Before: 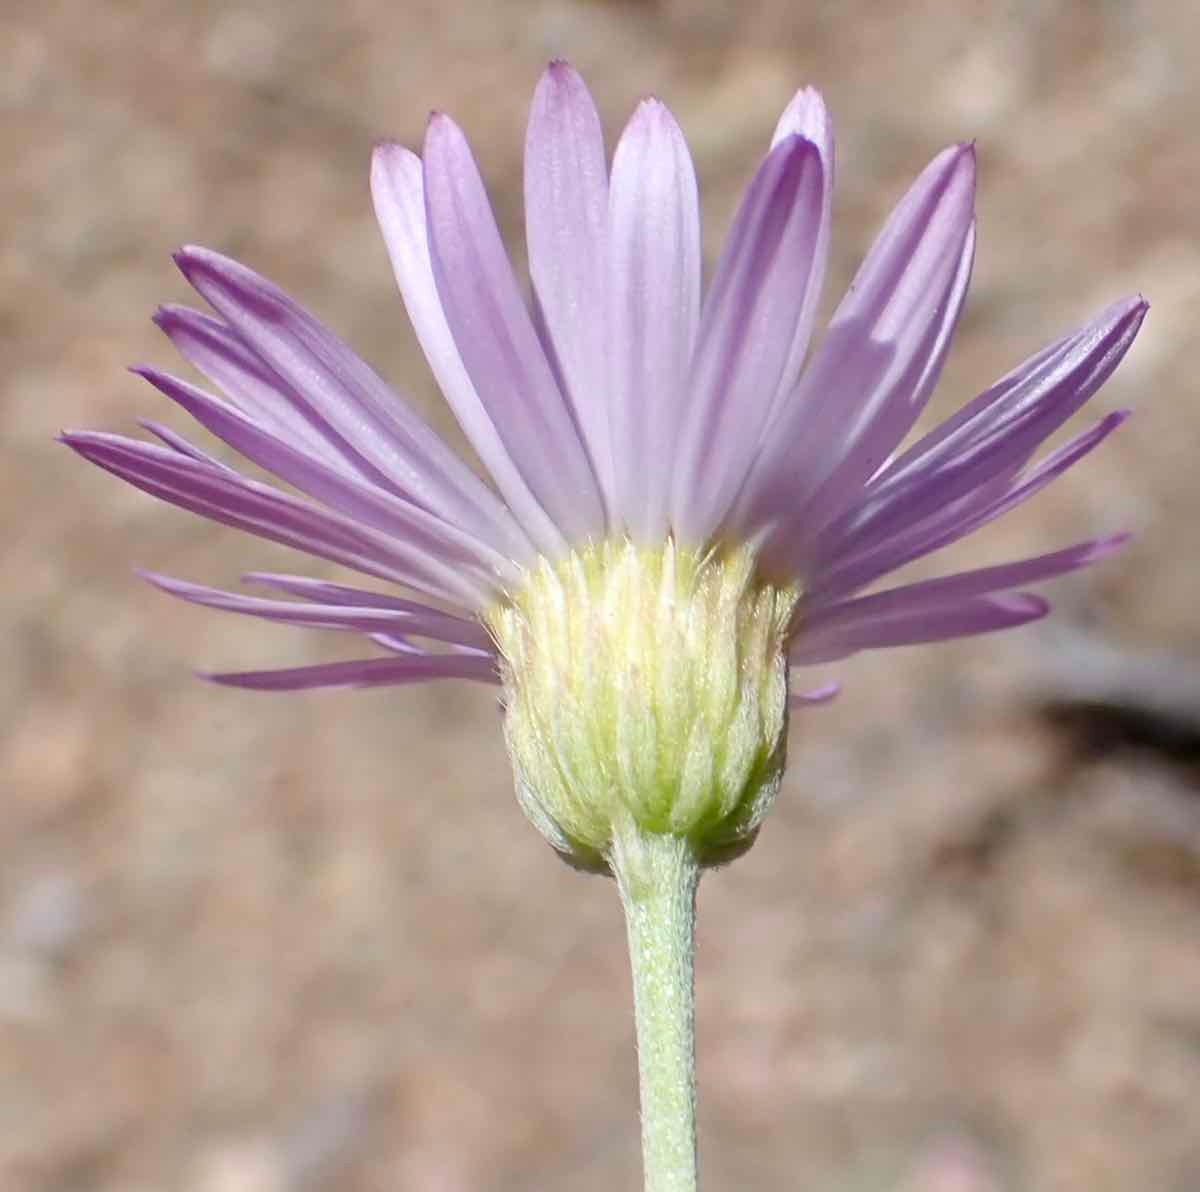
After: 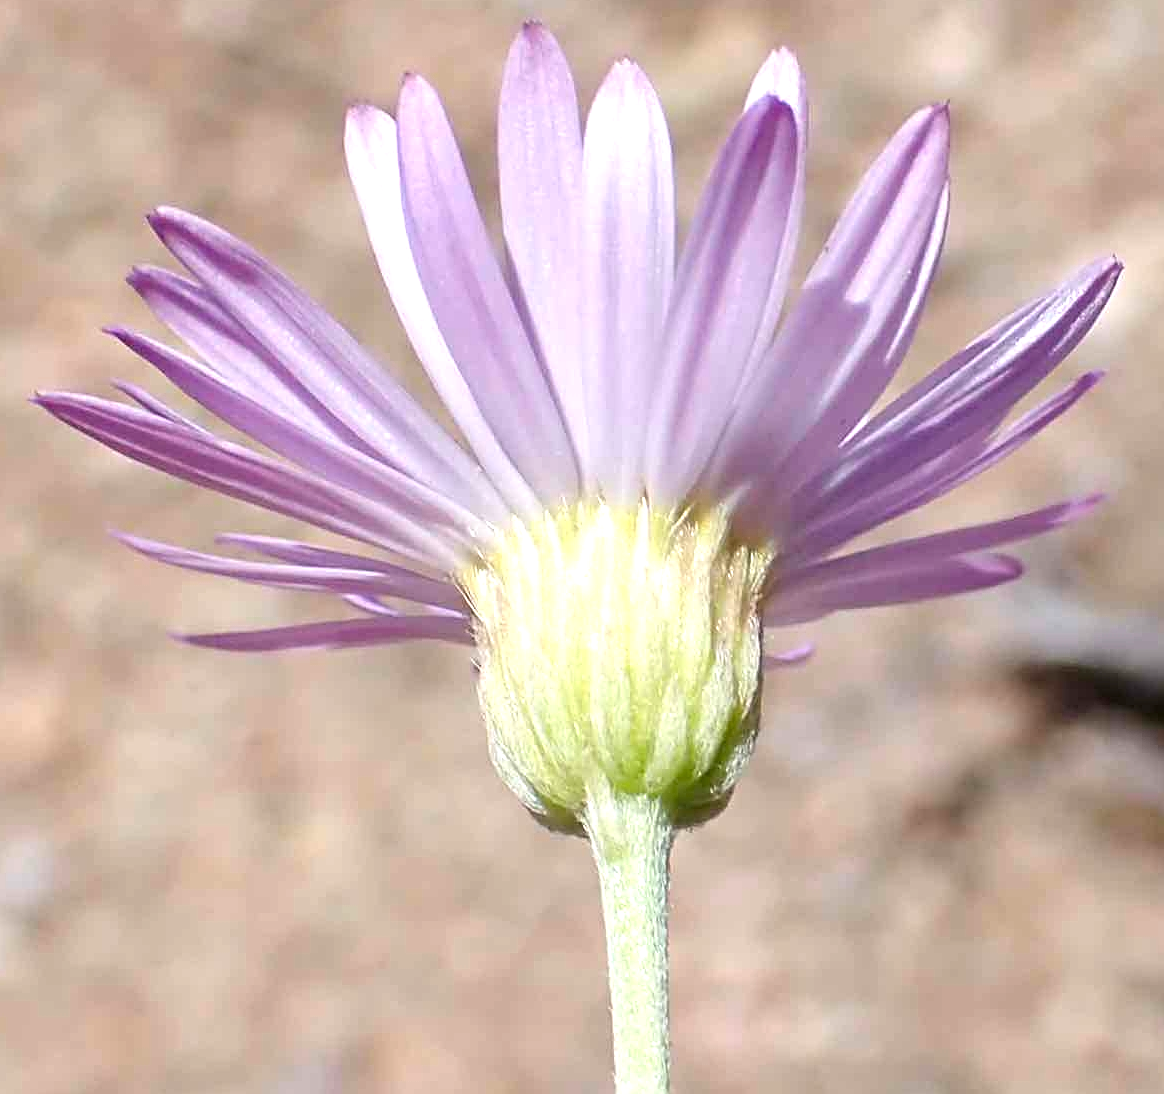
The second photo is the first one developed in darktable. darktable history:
sharpen: on, module defaults
exposure: black level correction 0, exposure 0.499 EV, compensate exposure bias true, compensate highlight preservation false
levels: white 99.92%
crop: left 2.195%, top 3.285%, right 0.762%, bottom 4.926%
